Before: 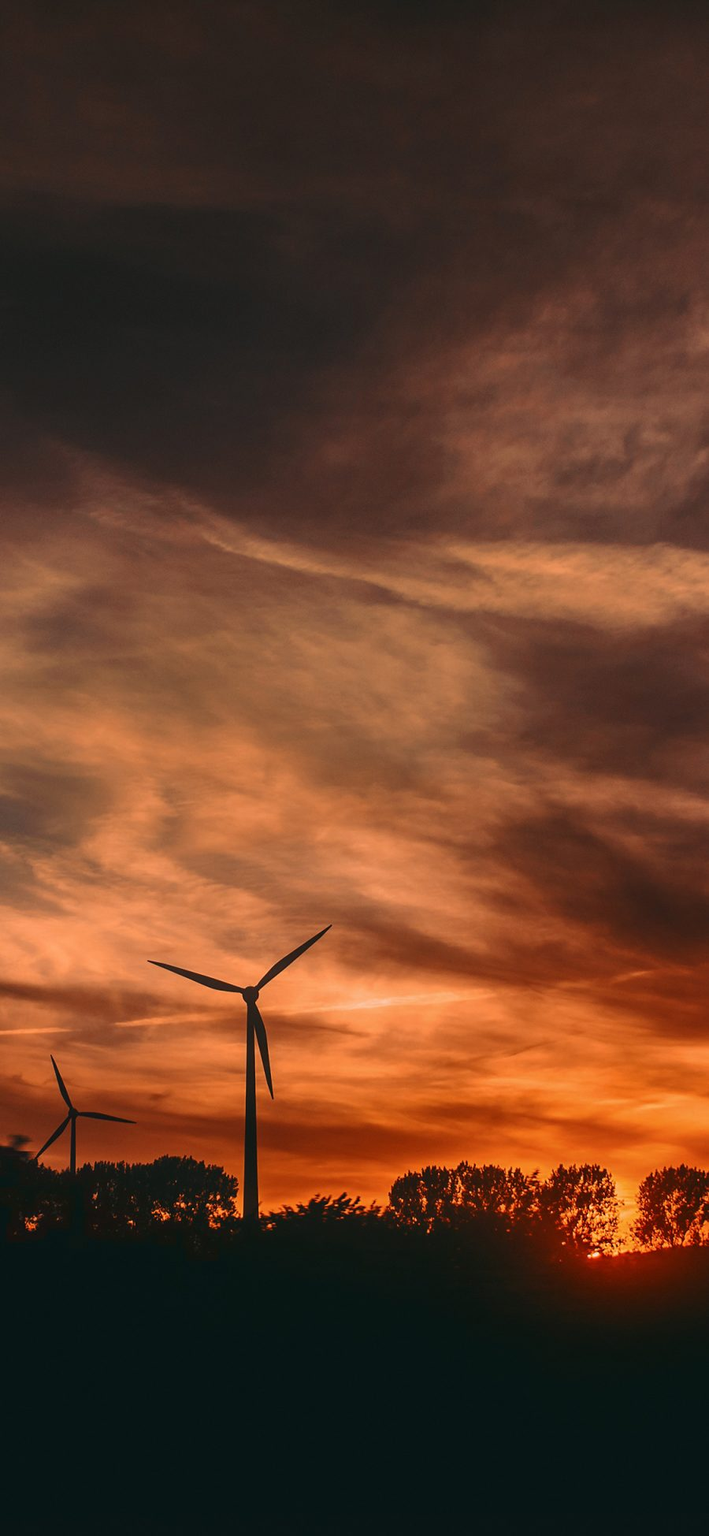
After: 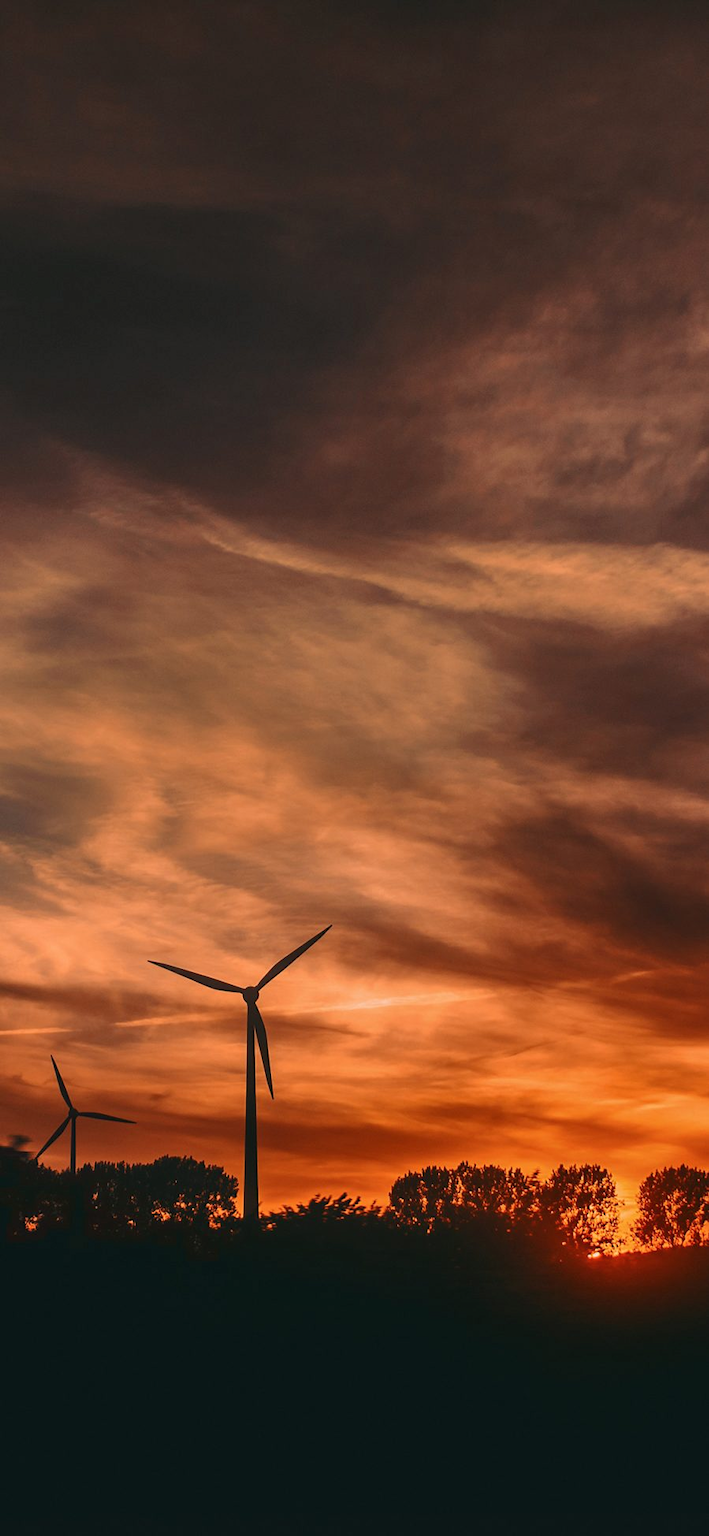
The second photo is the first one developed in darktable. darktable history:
shadows and highlights: radius 108.12, shadows 23.28, highlights -58.31, highlights color adjustment 0.691%, low approximation 0.01, soften with gaussian
